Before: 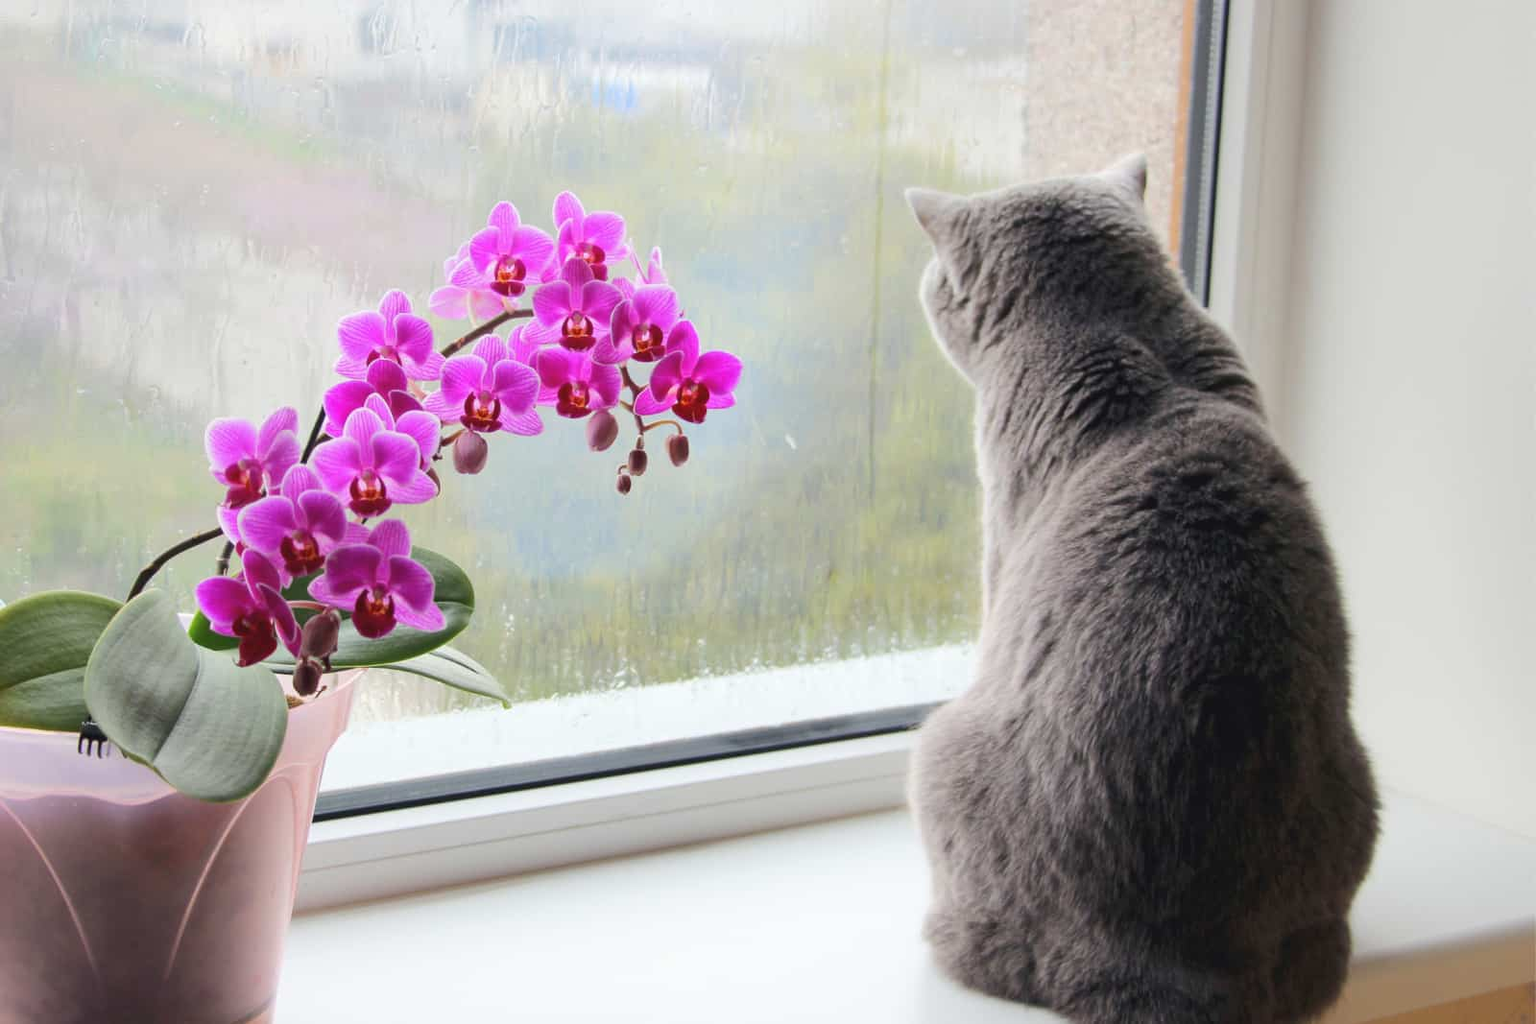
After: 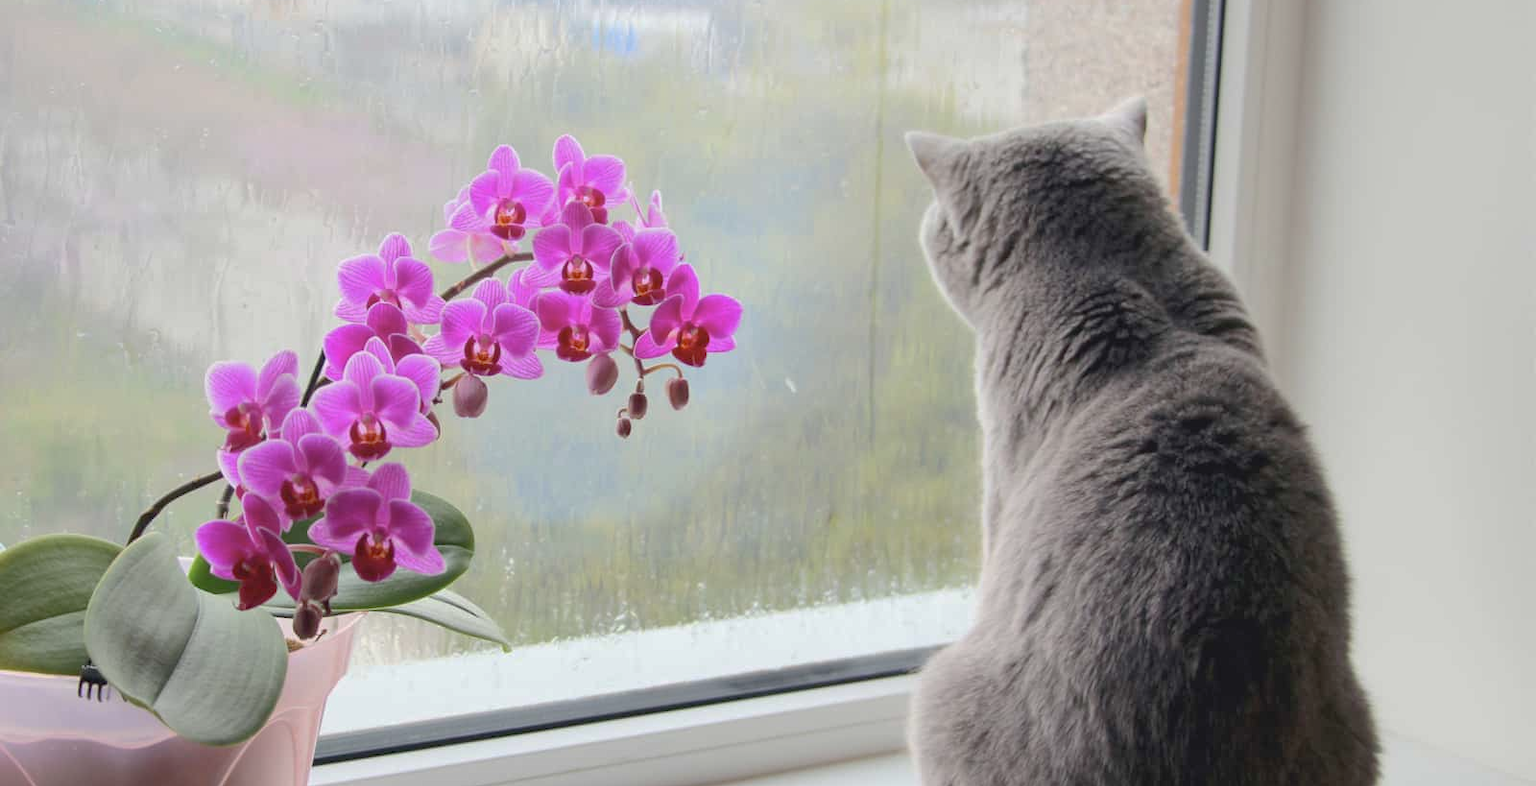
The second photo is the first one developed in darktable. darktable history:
crop: top 5.61%, bottom 17.626%
tone curve: curves: ch0 [(0, 0) (0.045, 0.074) (0.883, 0.858) (1, 1)]; ch1 [(0, 0) (0.149, 0.074) (0.379, 0.327) (0.427, 0.401) (0.489, 0.479) (0.505, 0.515) (0.537, 0.573) (0.563, 0.599) (1, 1)]; ch2 [(0, 0) (0.307, 0.298) (0.388, 0.375) (0.443, 0.456) (0.485, 0.492) (1, 1)], preserve colors none
exposure: exposure -0.114 EV, compensate exposure bias true, compensate highlight preservation false
